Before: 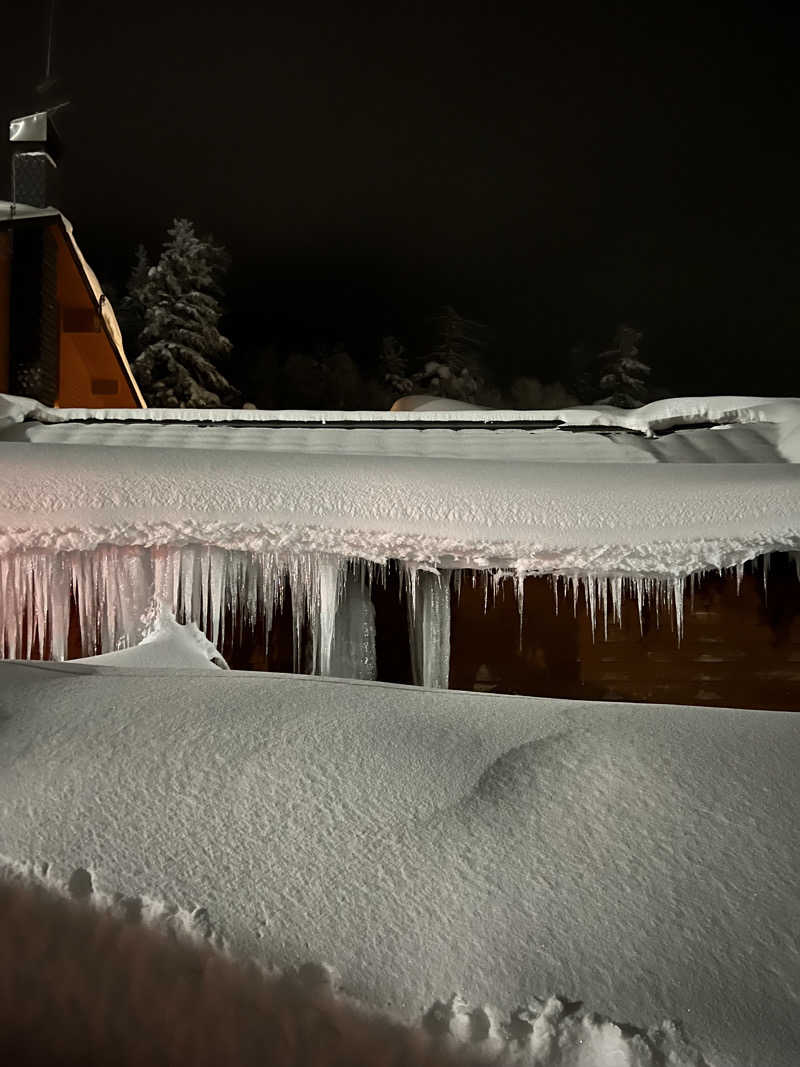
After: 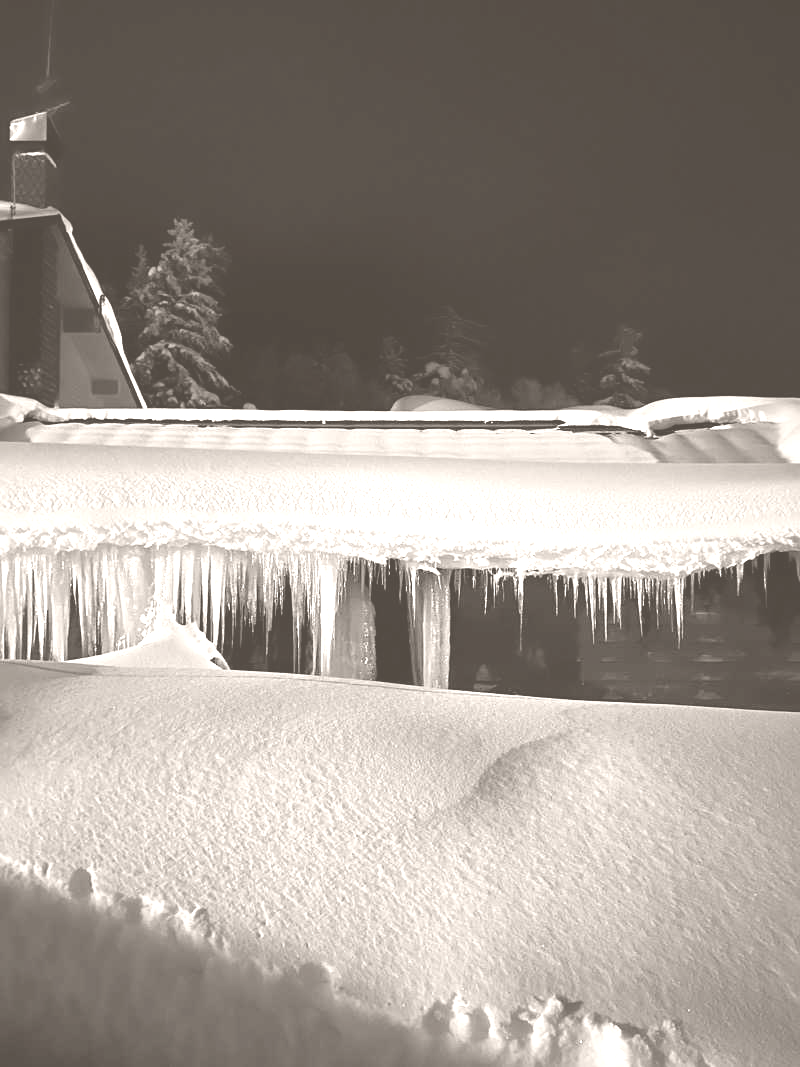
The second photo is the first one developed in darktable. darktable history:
vibrance: on, module defaults
colorize: hue 34.49°, saturation 35.33%, source mix 100%, lightness 55%, version 1
